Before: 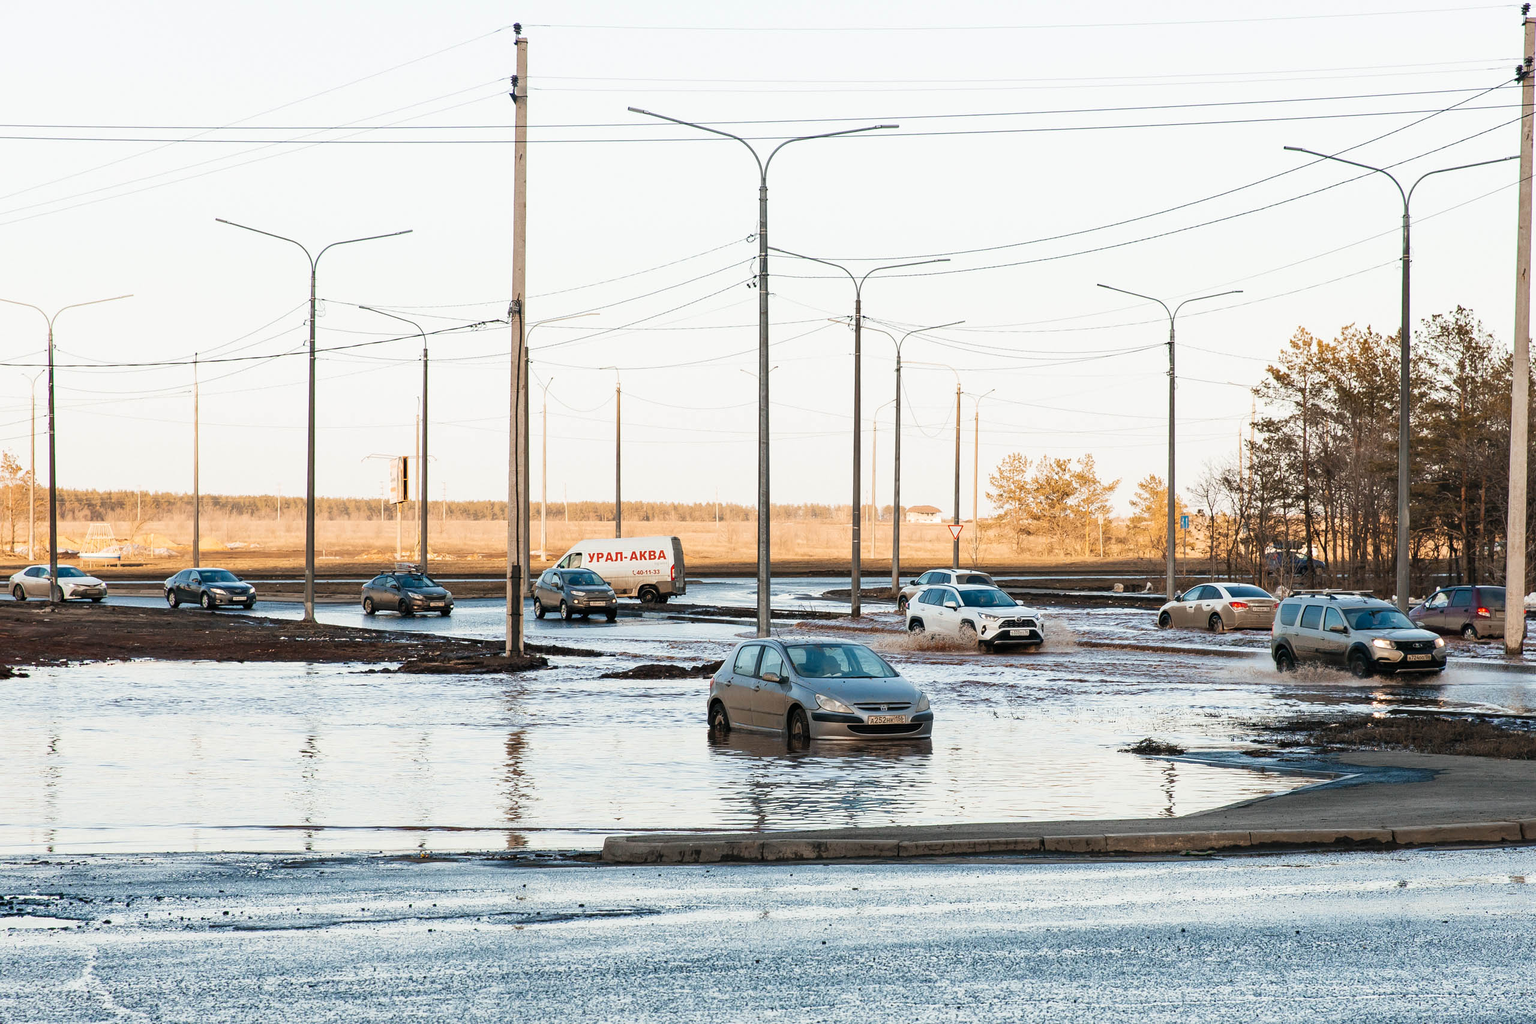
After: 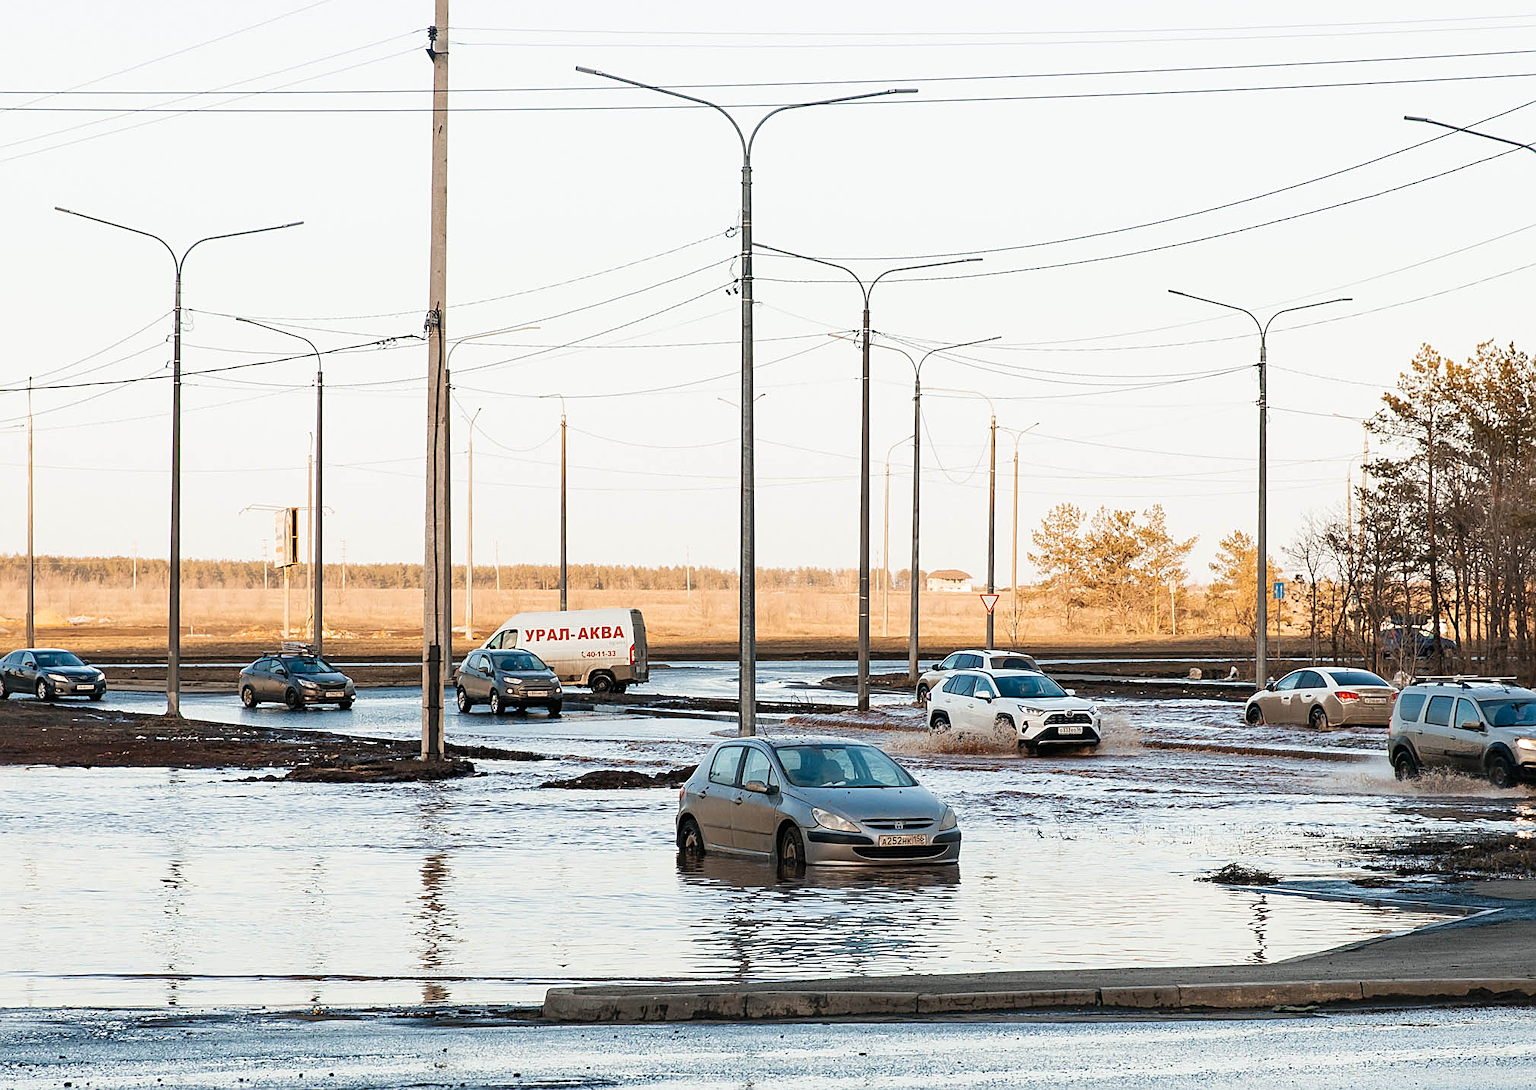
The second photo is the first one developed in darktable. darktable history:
sharpen: on, module defaults
crop: left 11.225%, top 5.381%, right 9.565%, bottom 10.314%
